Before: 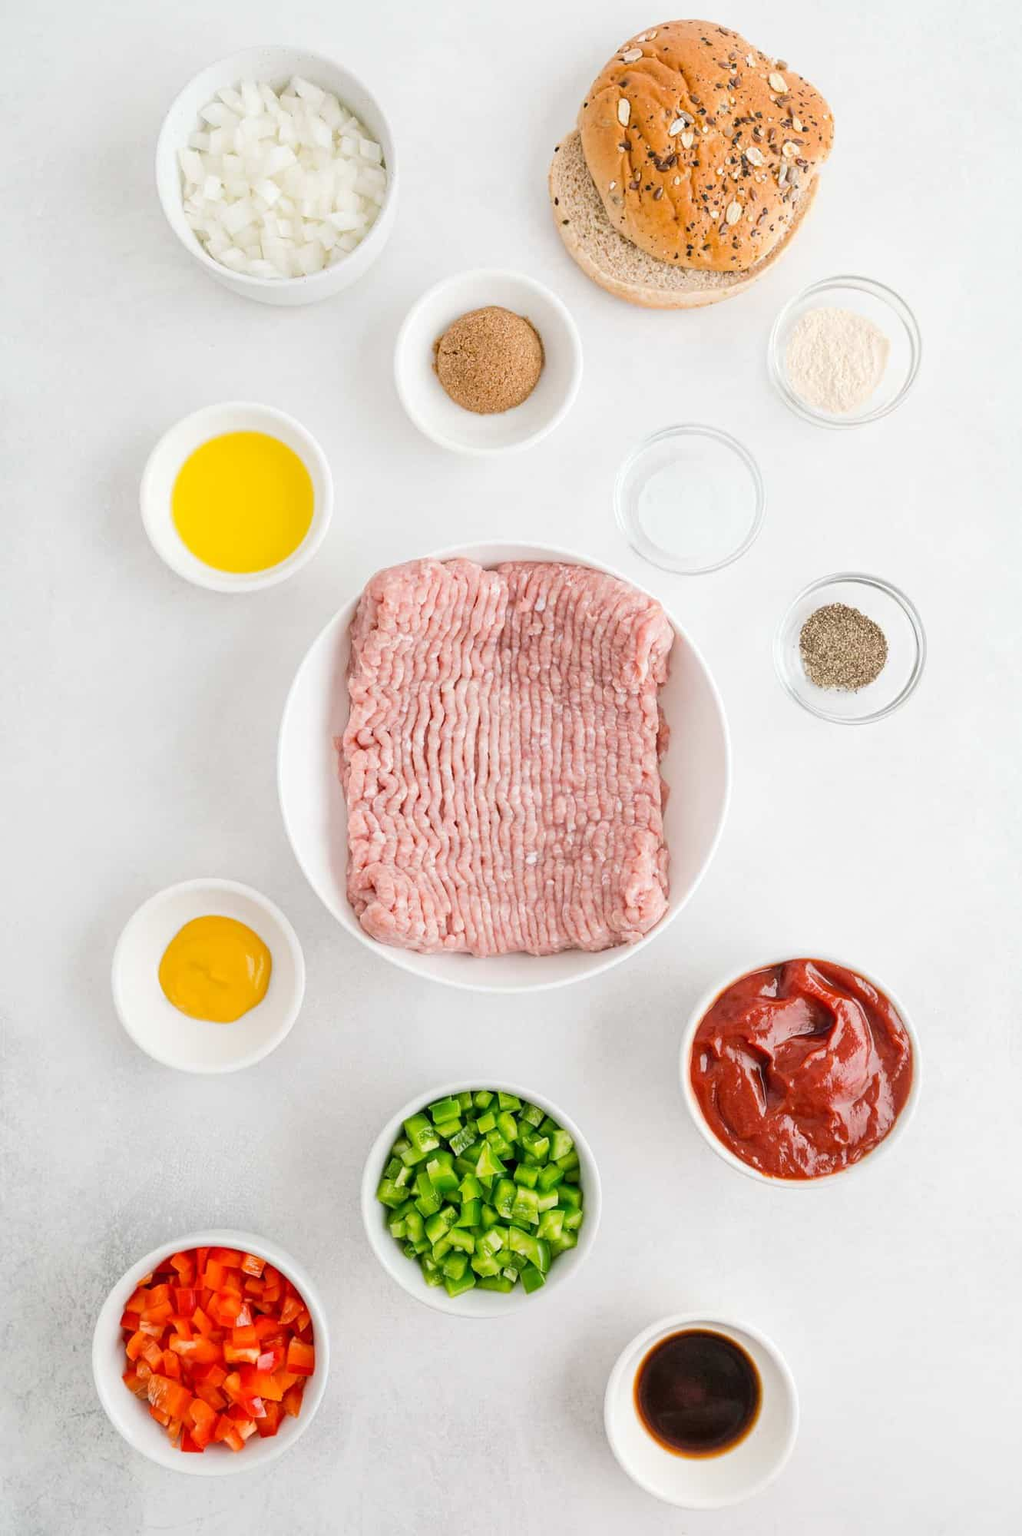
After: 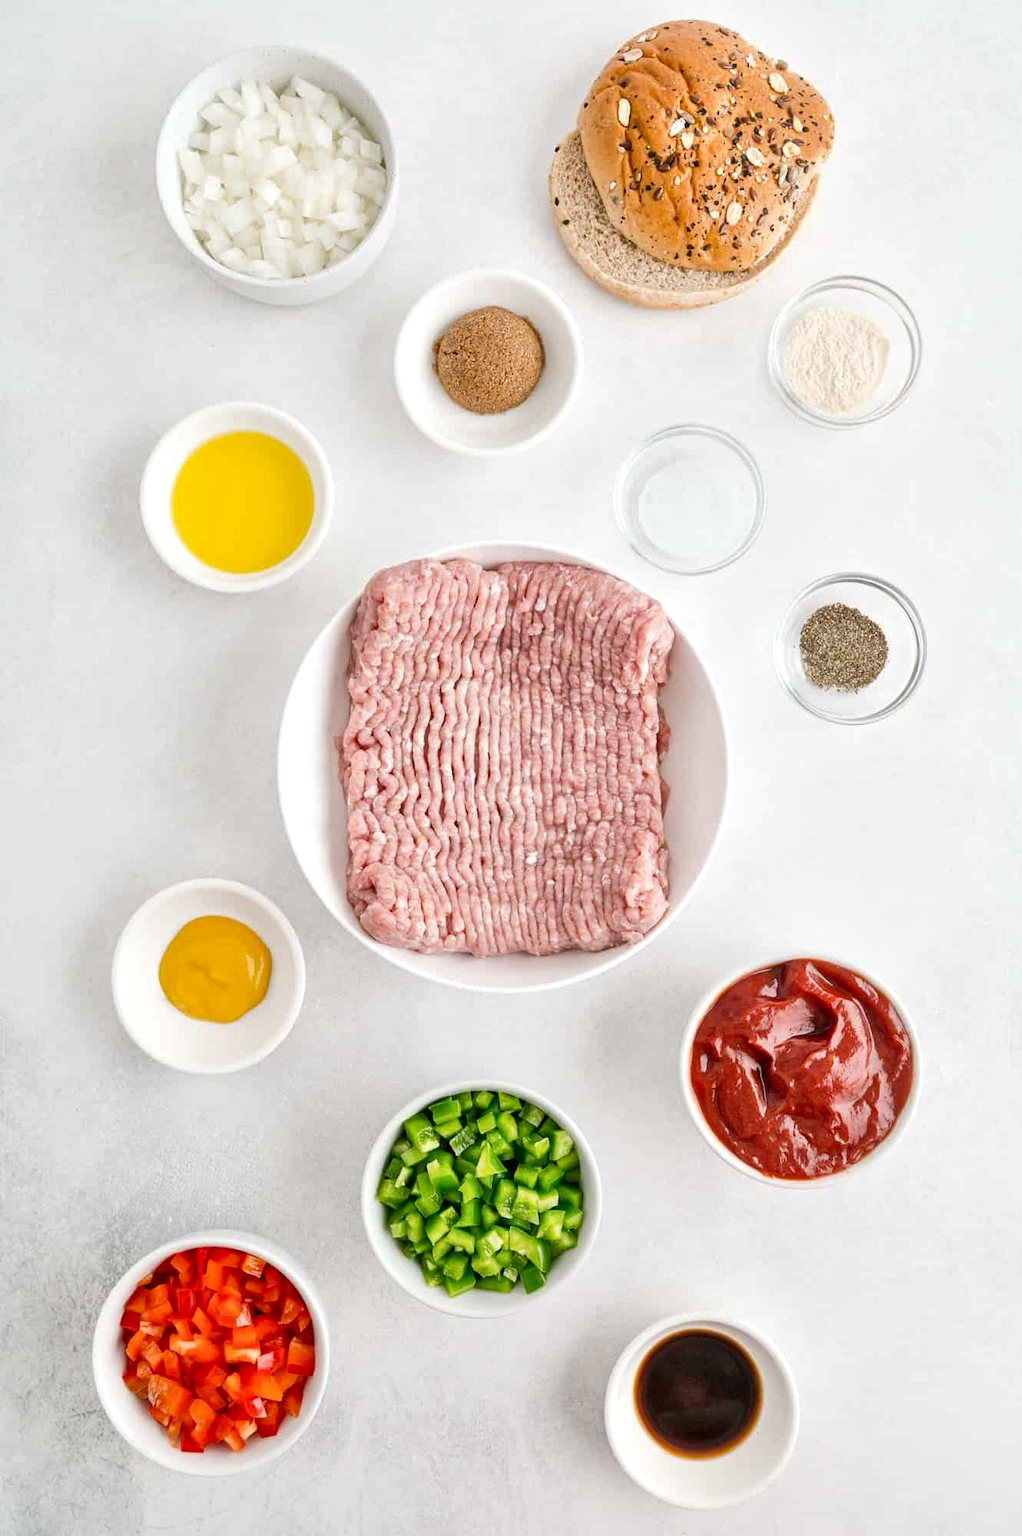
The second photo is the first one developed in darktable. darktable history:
local contrast: mode bilateral grid, contrast 51, coarseness 51, detail 150%, midtone range 0.2
